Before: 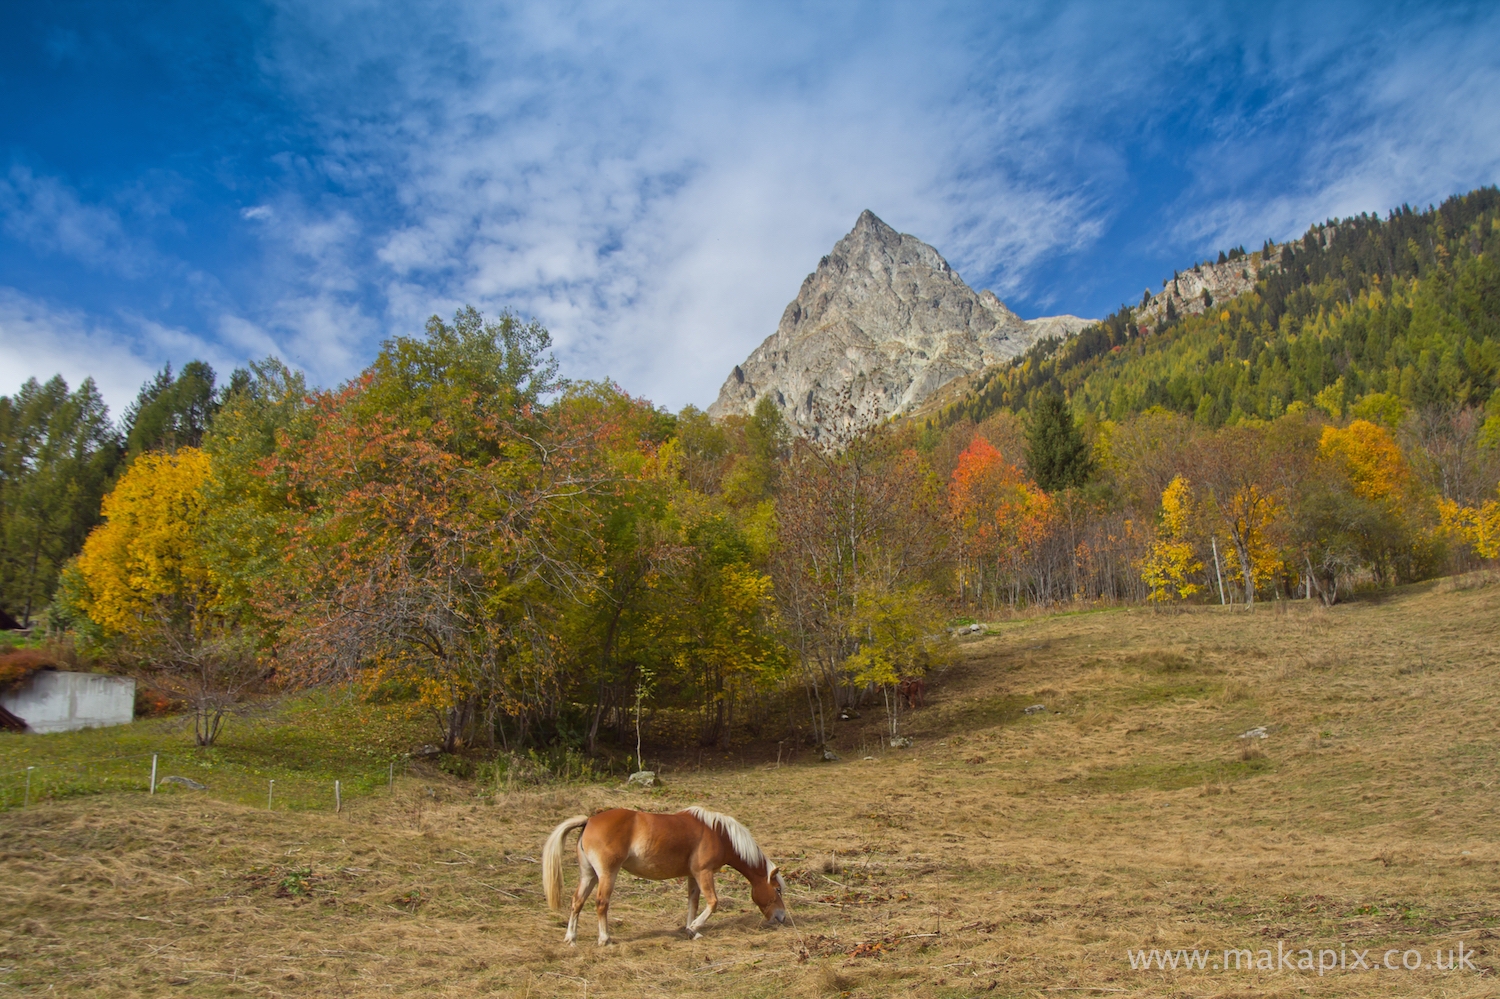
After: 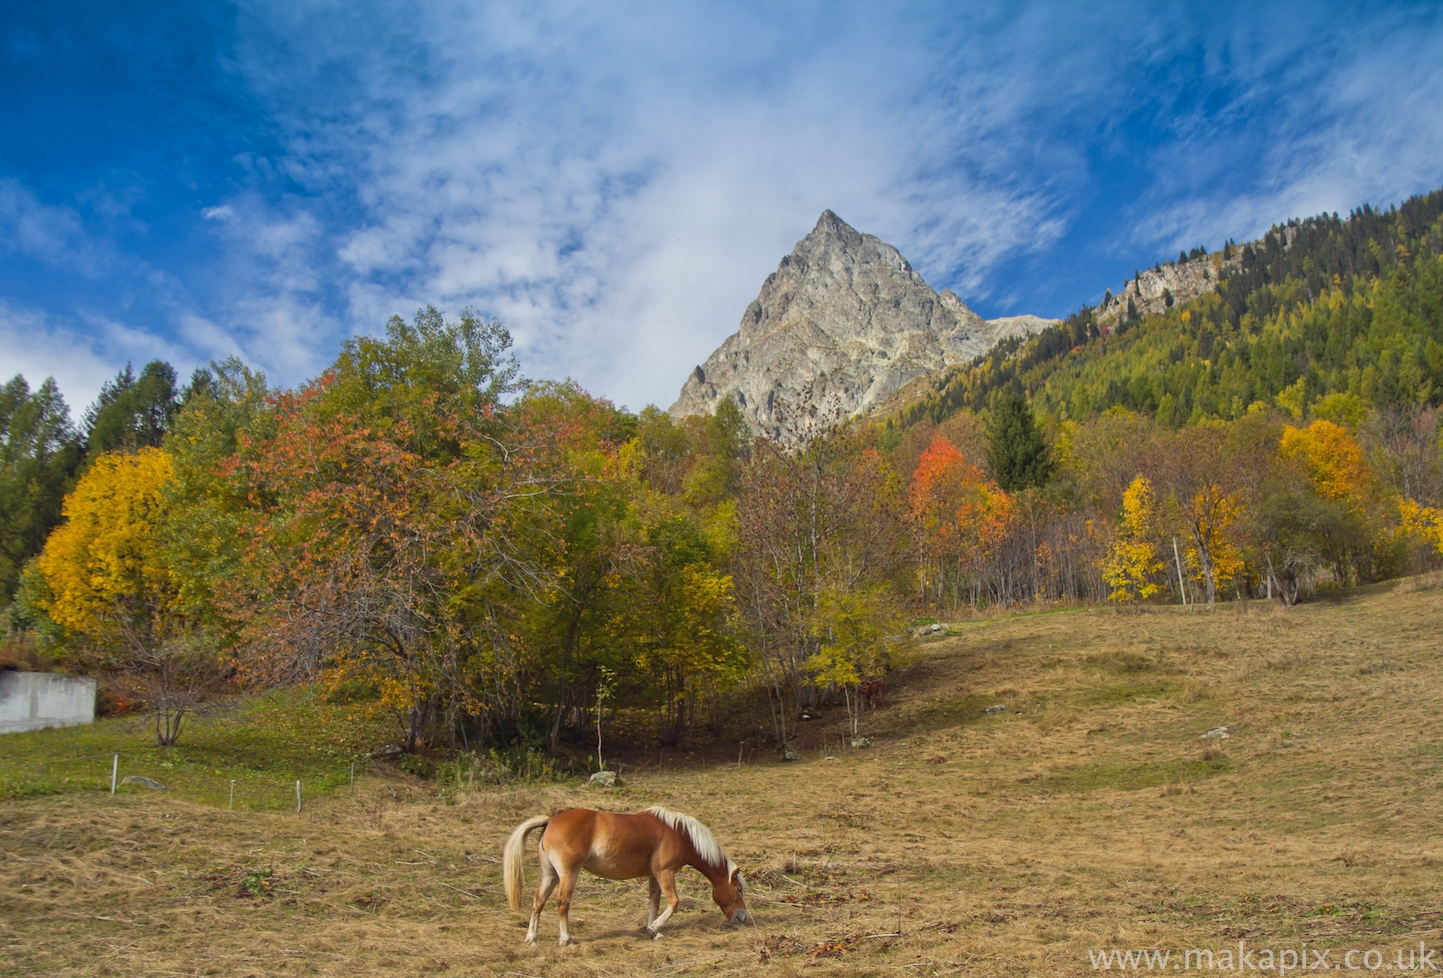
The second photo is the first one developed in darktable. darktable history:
crop and rotate: left 2.633%, right 1.123%, bottom 2.06%
color correction: highlights a* 0.252, highlights b* 2.72, shadows a* -0.735, shadows b* -4.34
